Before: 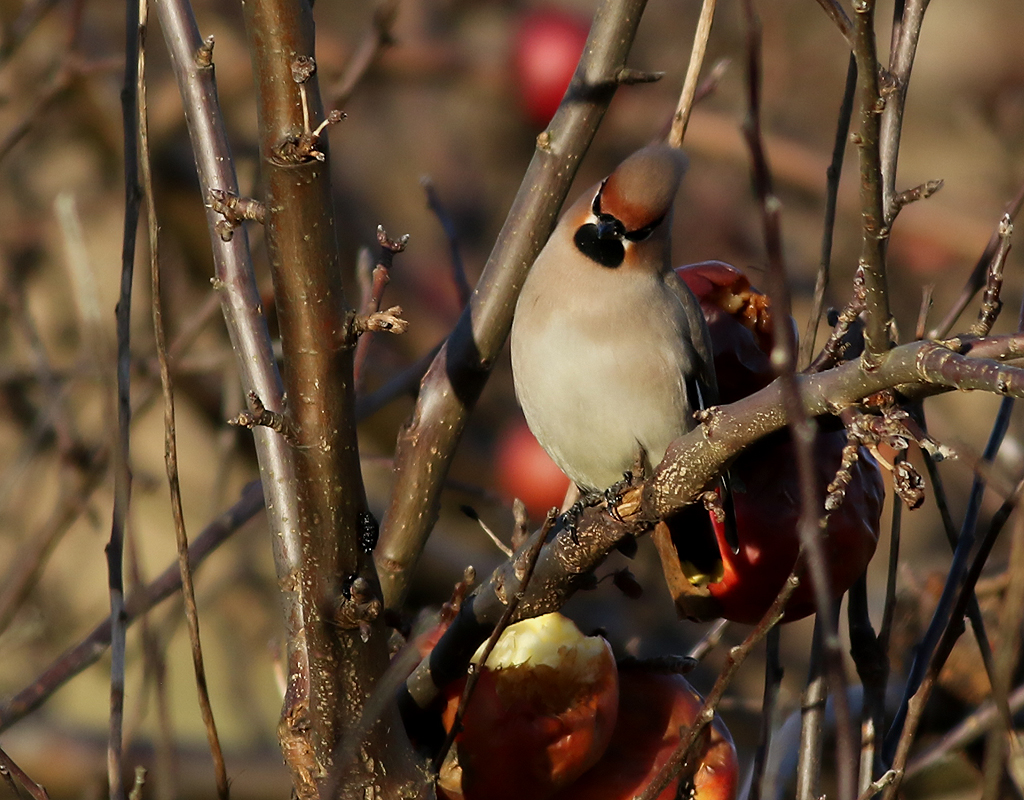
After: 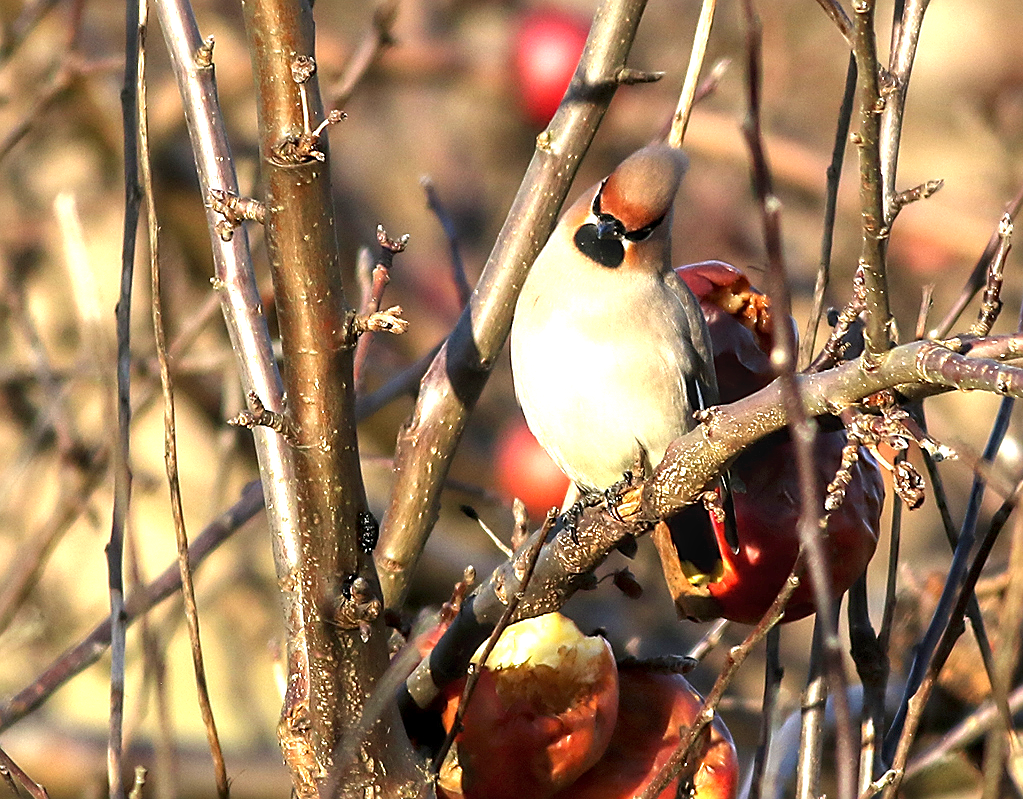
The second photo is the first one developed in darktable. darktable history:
local contrast: on, module defaults
exposure: black level correction 0, exposure 1.297 EV, compensate exposure bias true, compensate highlight preservation false
crop and rotate: left 0.076%, bottom 0.013%
sharpen: on, module defaults
